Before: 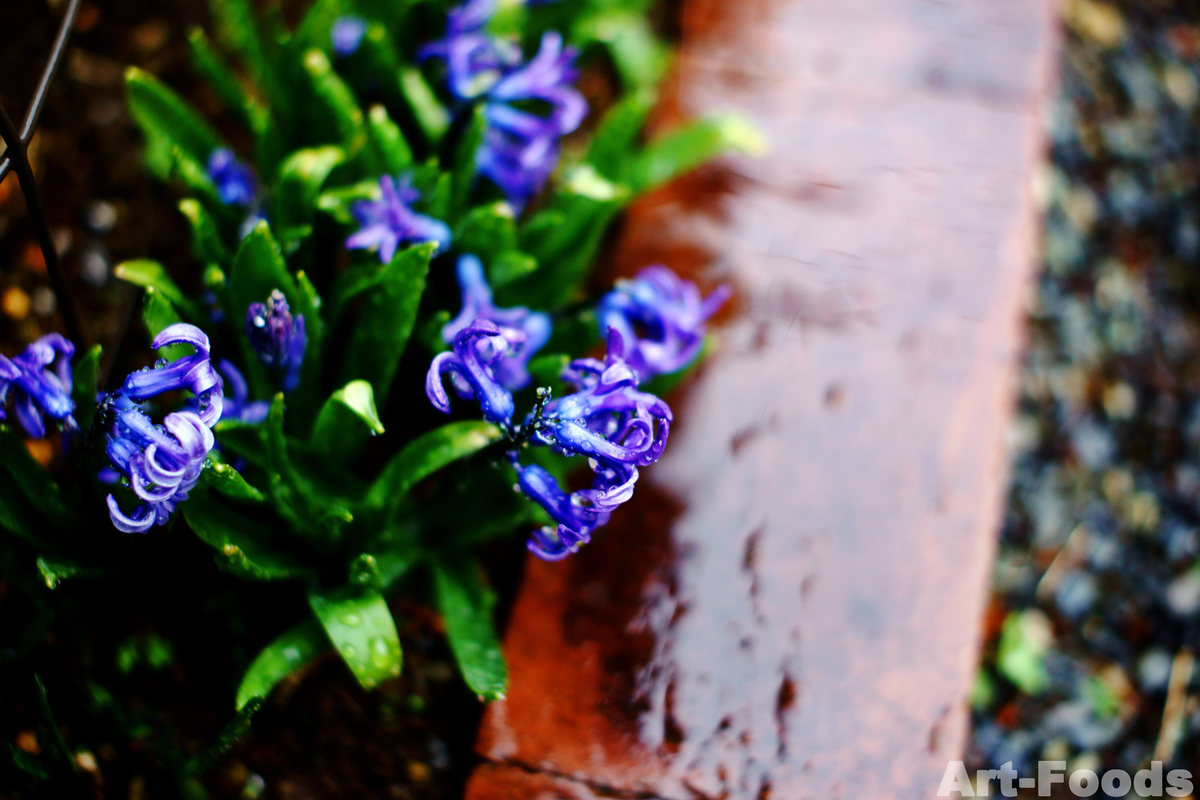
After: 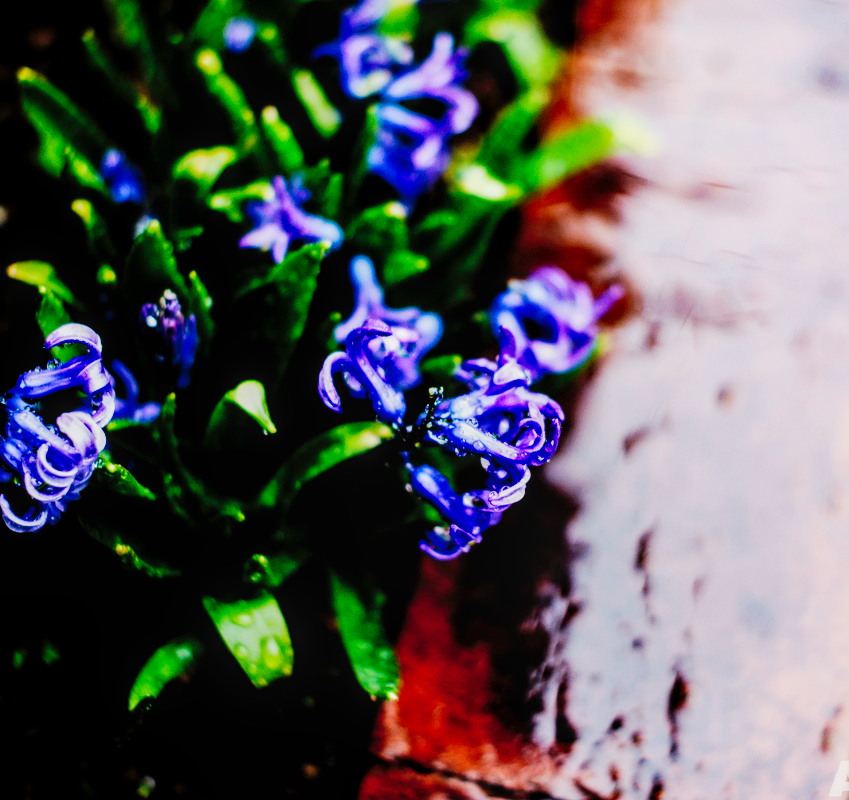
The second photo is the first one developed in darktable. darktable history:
local contrast: on, module defaults
filmic rgb: black relative exposure -5 EV, hardness 2.88, contrast 1.3, highlights saturation mix -30%
tone curve: curves: ch0 [(0, 0) (0.003, 0.002) (0.011, 0.006) (0.025, 0.014) (0.044, 0.02) (0.069, 0.027) (0.1, 0.036) (0.136, 0.05) (0.177, 0.081) (0.224, 0.118) (0.277, 0.183) (0.335, 0.262) (0.399, 0.351) (0.468, 0.456) (0.543, 0.571) (0.623, 0.692) (0.709, 0.795) (0.801, 0.88) (0.898, 0.948) (1, 1)], preserve colors none
crop and rotate: left 9.061%, right 20.142%
